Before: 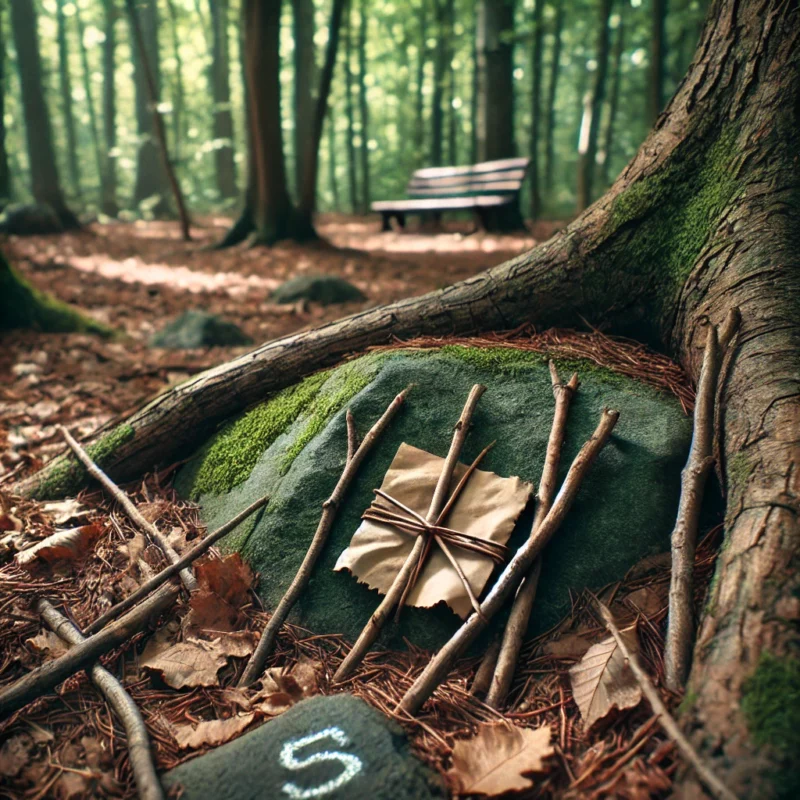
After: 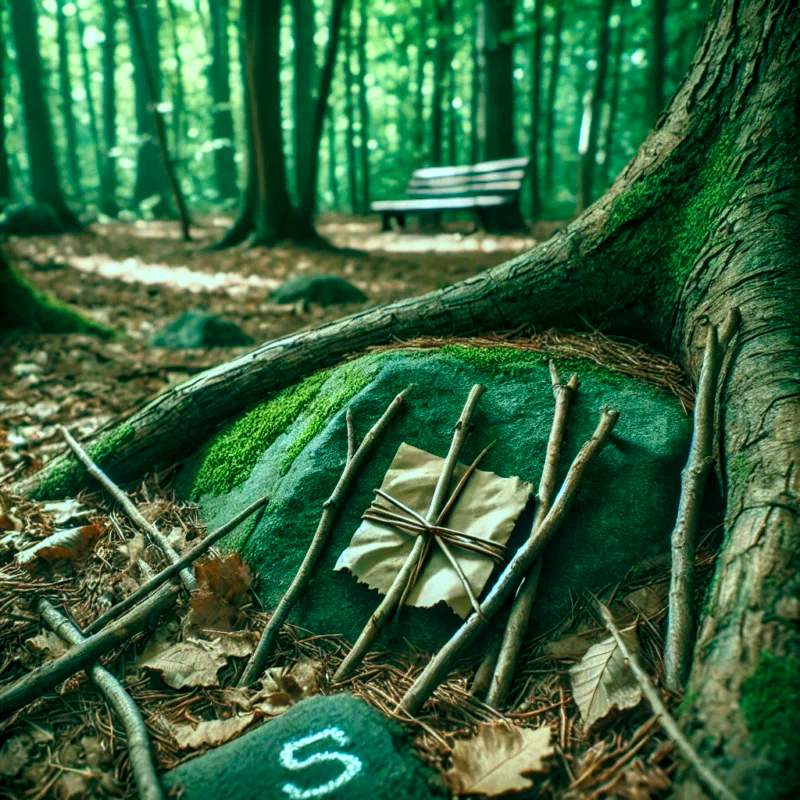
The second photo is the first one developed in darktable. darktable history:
color balance rgb: shadows lift › chroma 11.71%, shadows lift › hue 133.46°, power › chroma 2.15%, power › hue 166.83°, highlights gain › chroma 4%, highlights gain › hue 200.2°, perceptual saturation grading › global saturation 18.05%
local contrast: detail 130%
